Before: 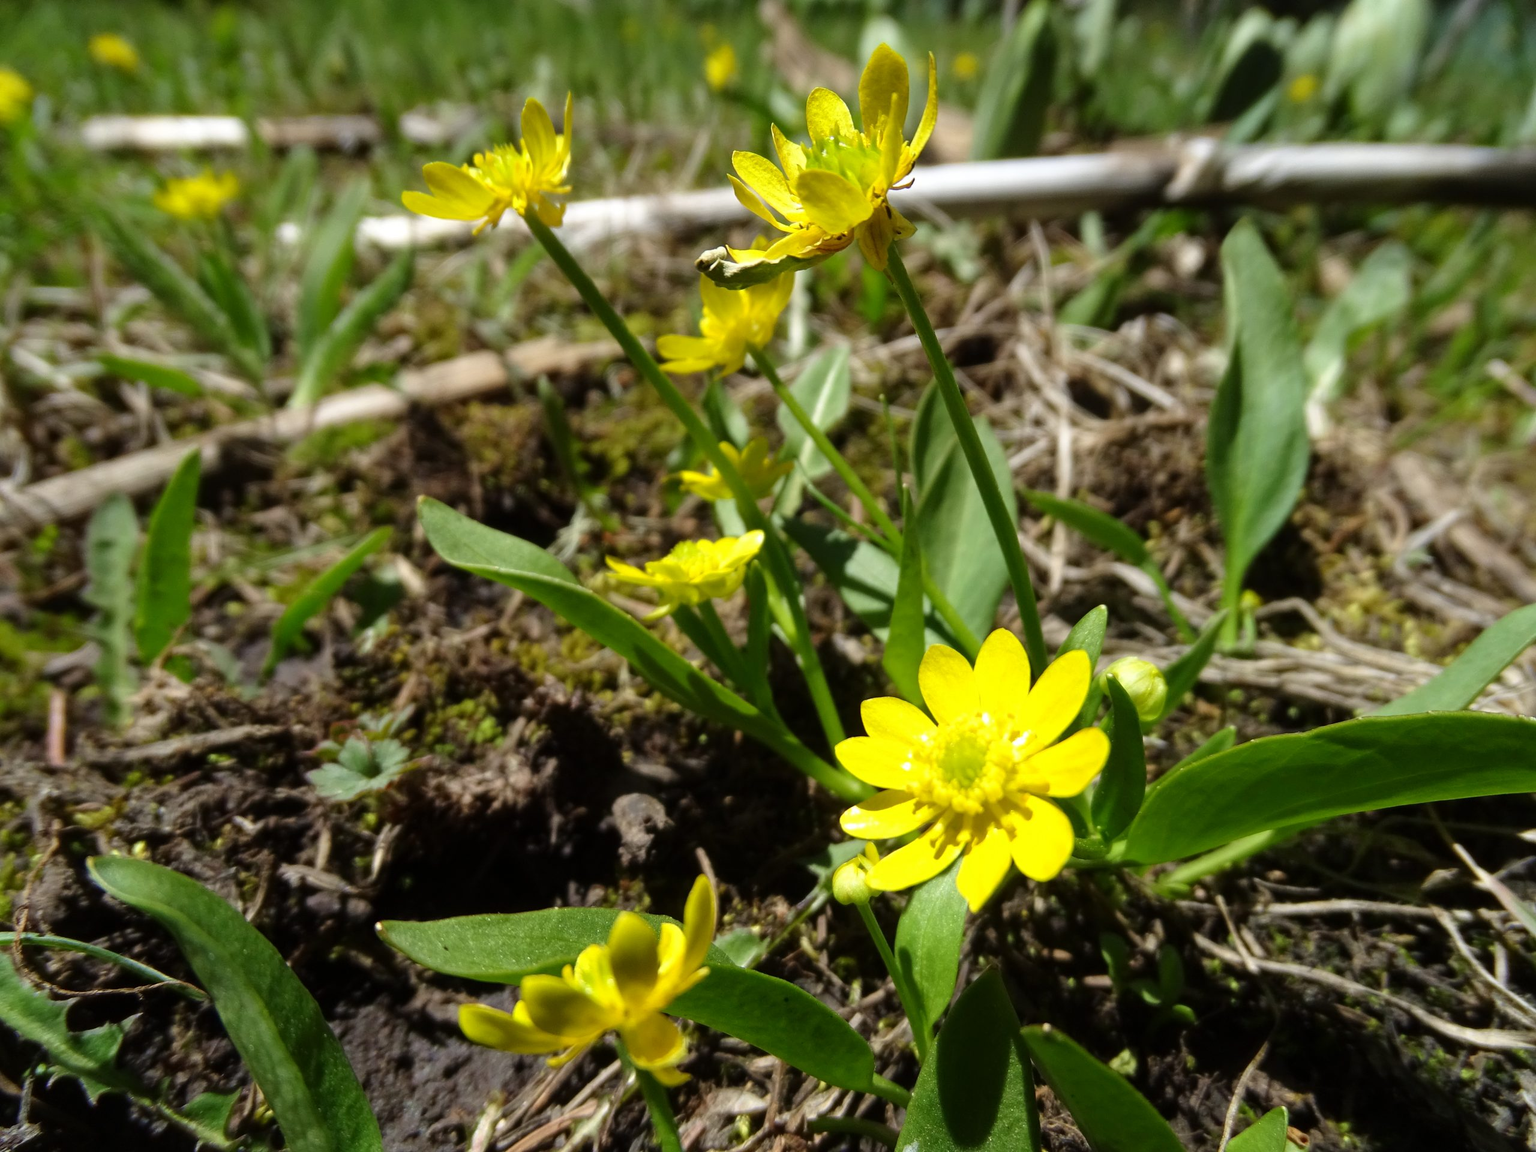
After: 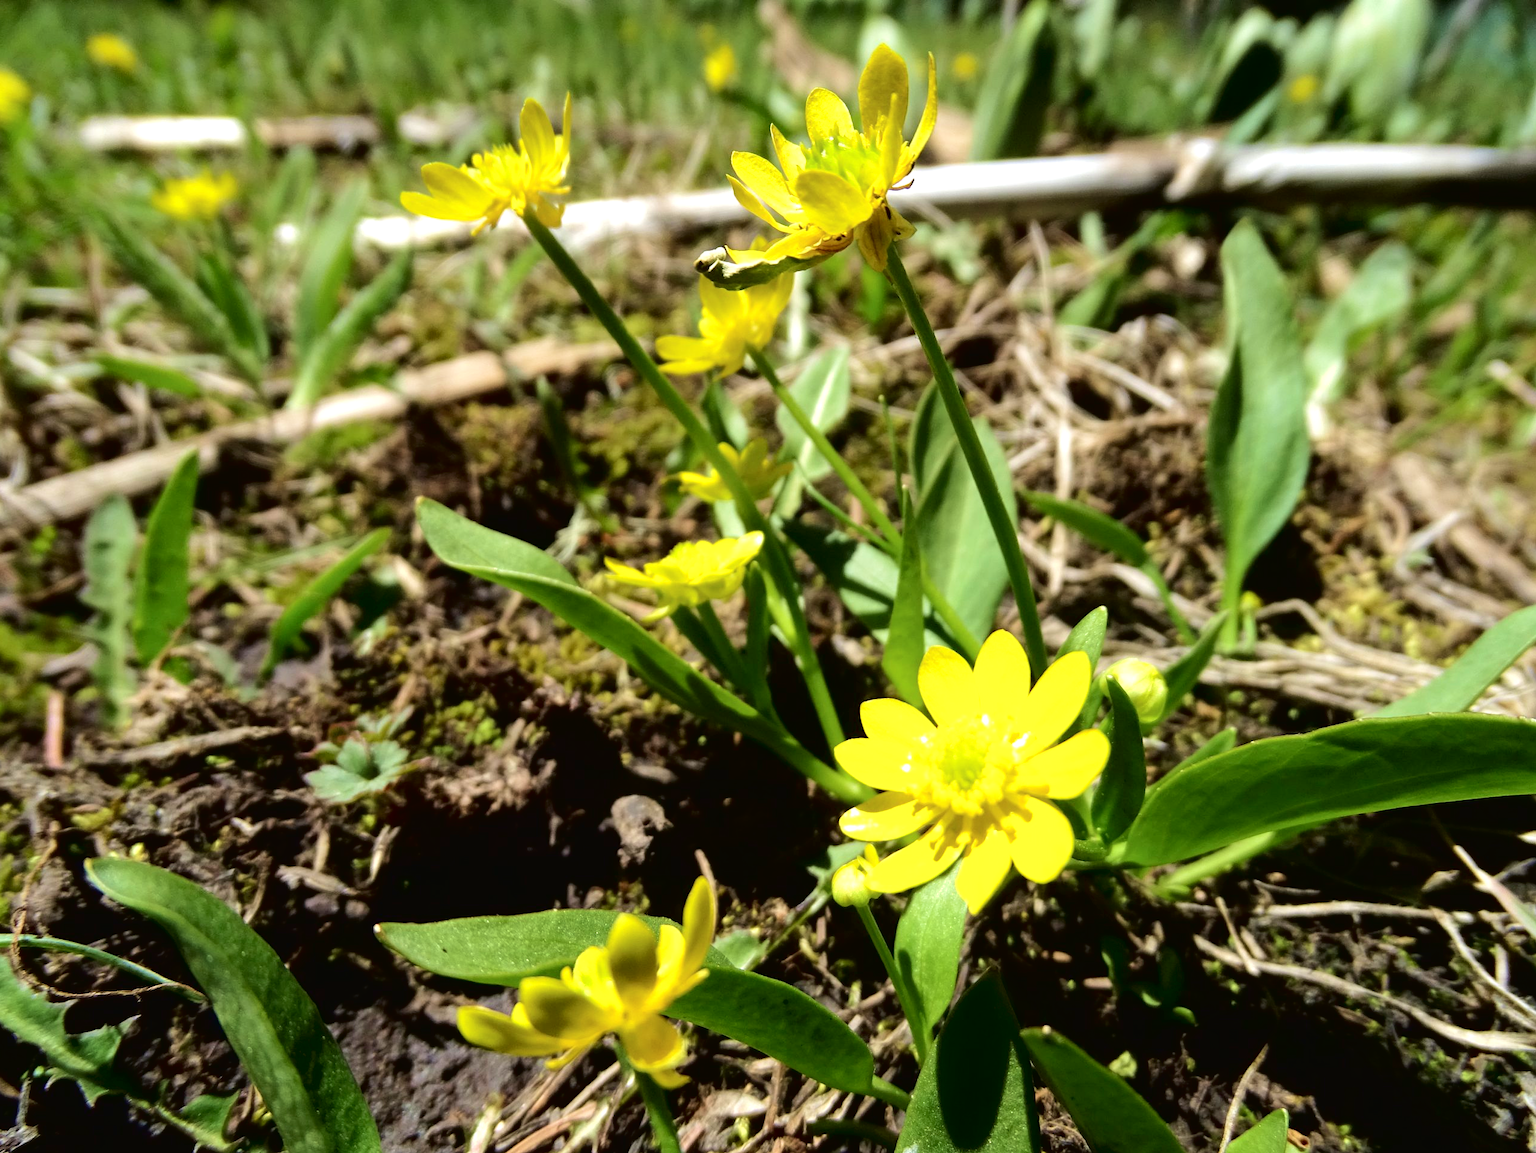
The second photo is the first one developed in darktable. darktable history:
crop: left 0.176%
tone curve: curves: ch0 [(0, 0.019) (0.11, 0.036) (0.259, 0.214) (0.378, 0.365) (0.499, 0.529) (1, 1)], color space Lab, independent channels, preserve colors none
exposure: black level correction 0.001, exposure 0.5 EV, compensate exposure bias true, compensate highlight preservation false
velvia: on, module defaults
